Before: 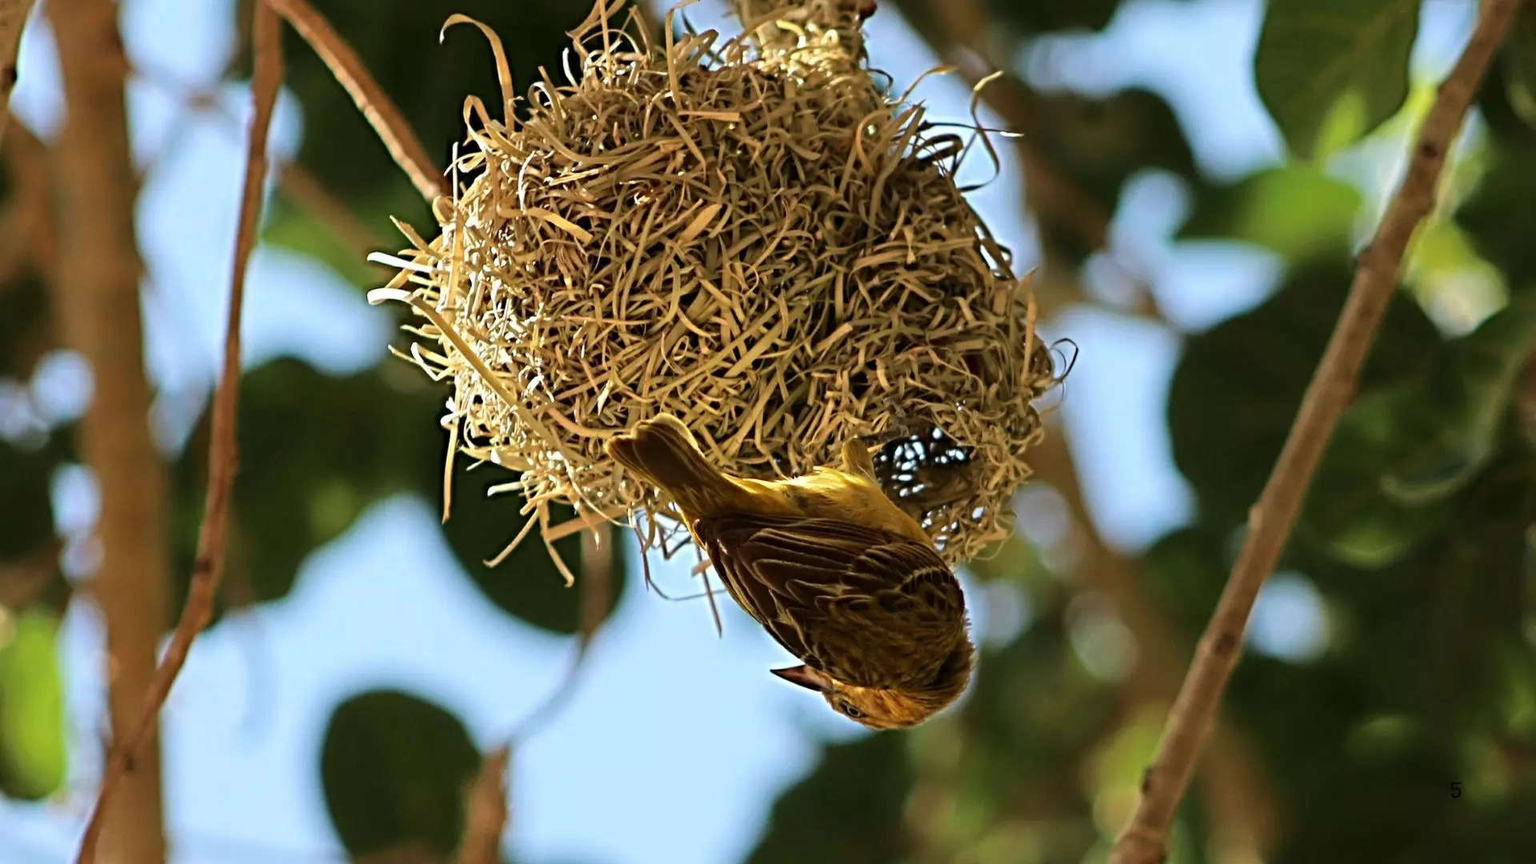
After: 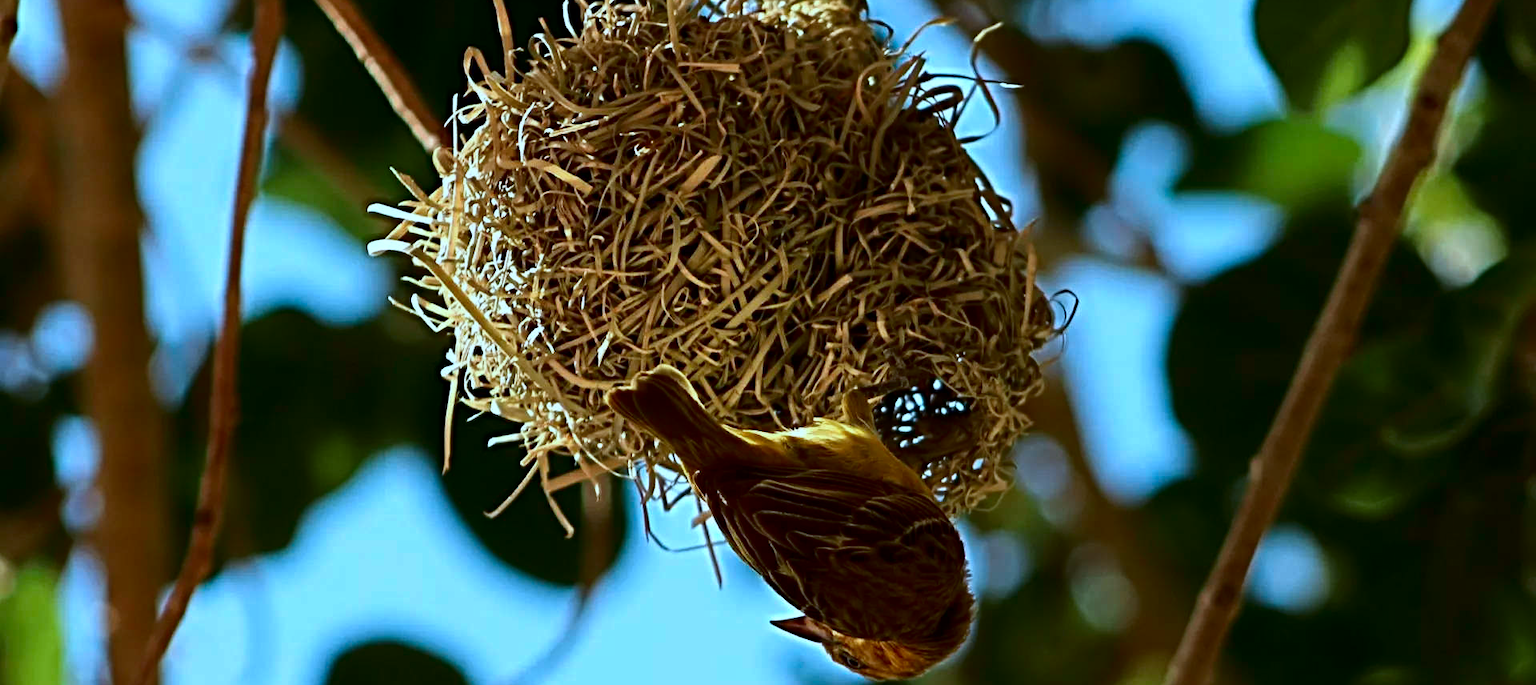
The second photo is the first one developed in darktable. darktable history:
color correction: highlights a* -9.35, highlights b* -23.15
contrast brightness saturation: contrast 0.1, brightness -0.26, saturation 0.14
crop and rotate: top 5.667%, bottom 14.937%
